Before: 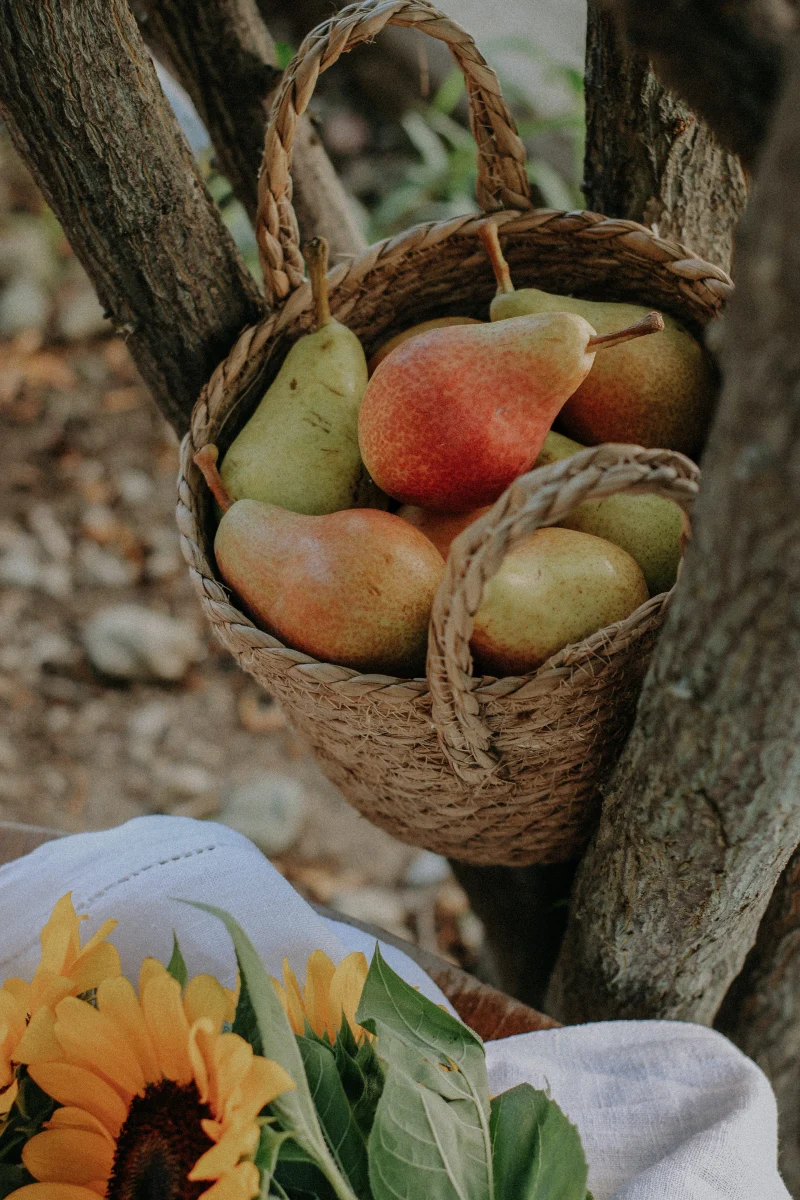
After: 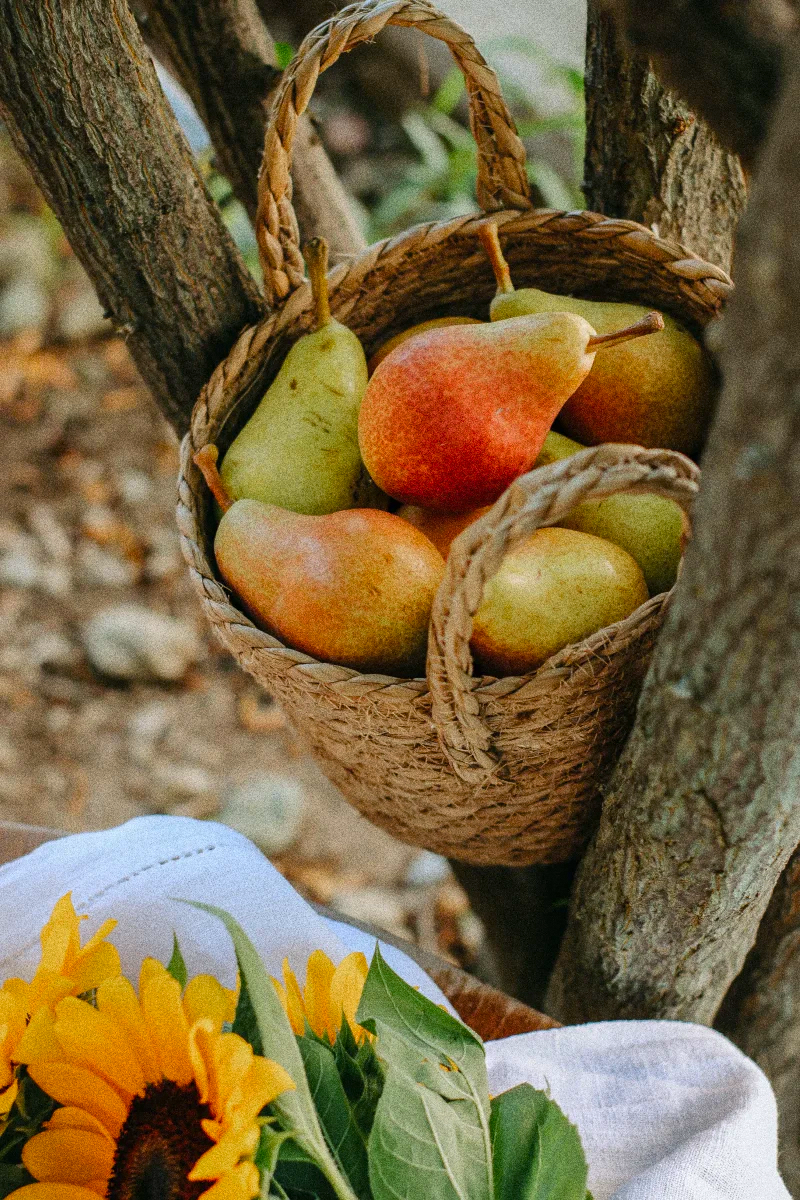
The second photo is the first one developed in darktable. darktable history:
grain: coarseness 0.09 ISO, strength 40%
color balance rgb: perceptual saturation grading › global saturation 25%, global vibrance 20%
exposure: exposure 0.6 EV, compensate highlight preservation false
